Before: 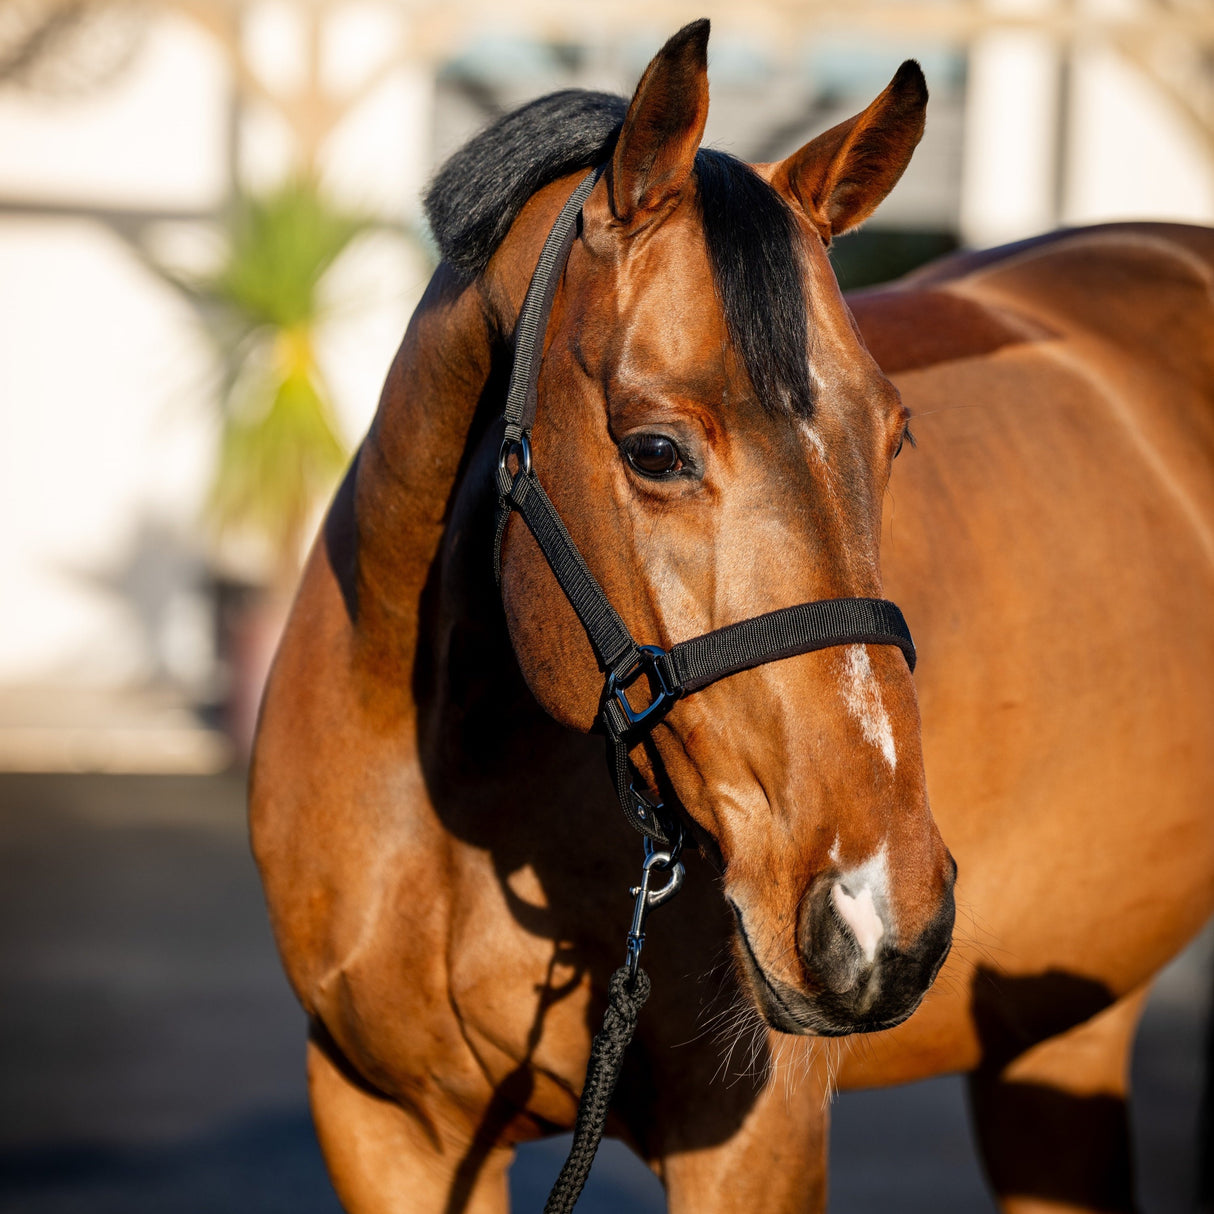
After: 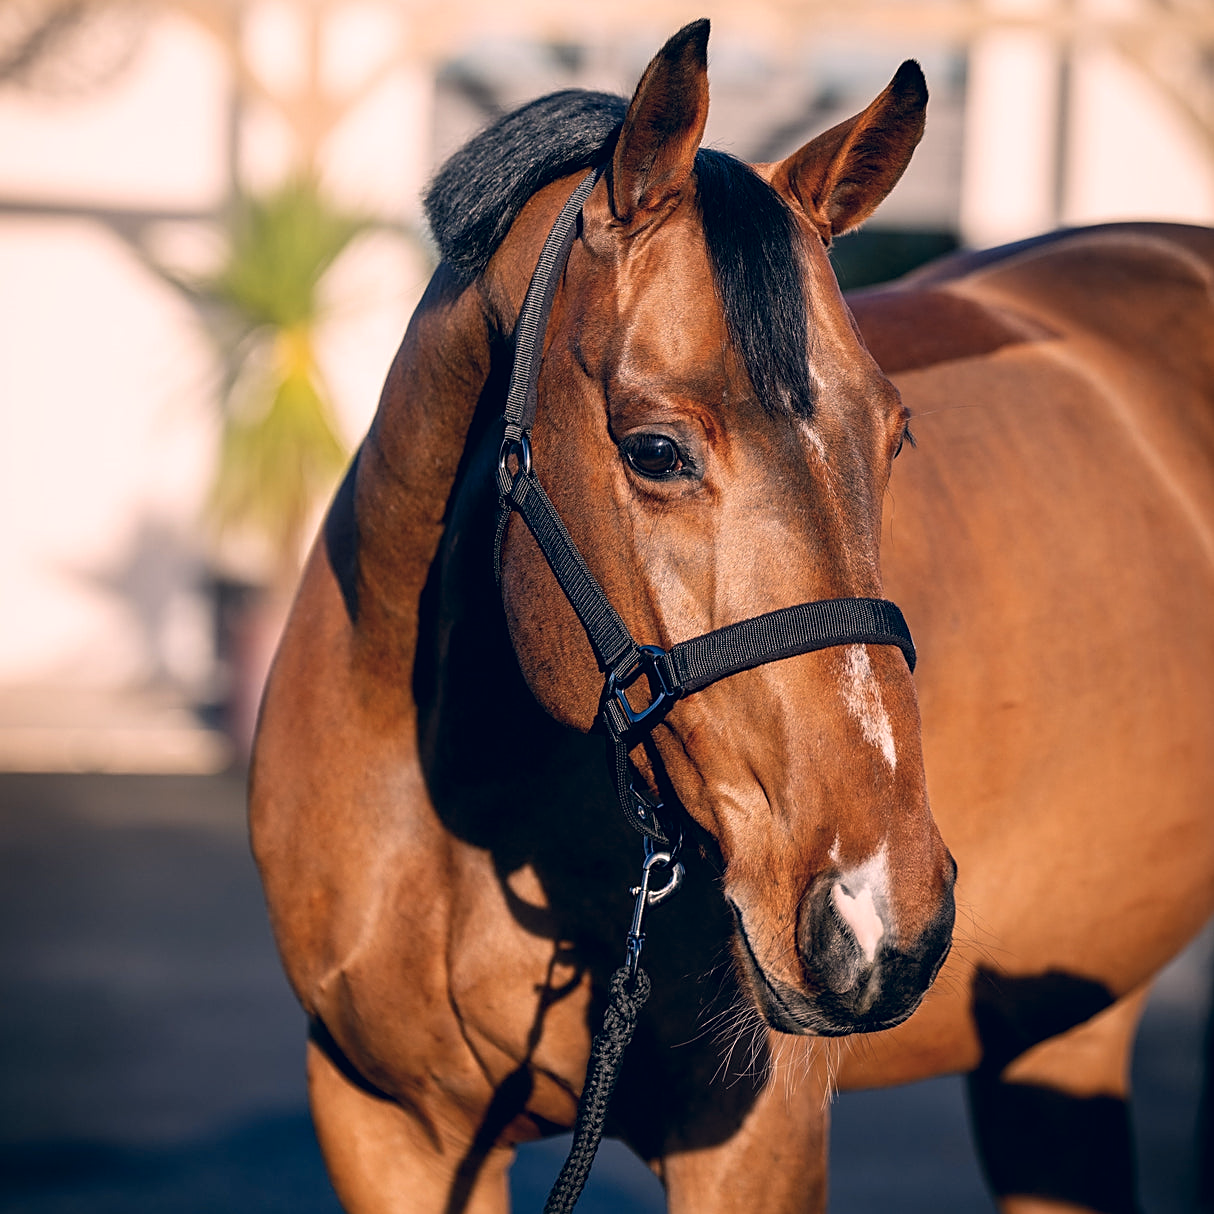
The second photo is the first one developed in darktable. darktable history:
color correction: highlights a* 13.78, highlights b* 6.05, shadows a* -6.21, shadows b* -15.38, saturation 0.873
sharpen: on, module defaults
